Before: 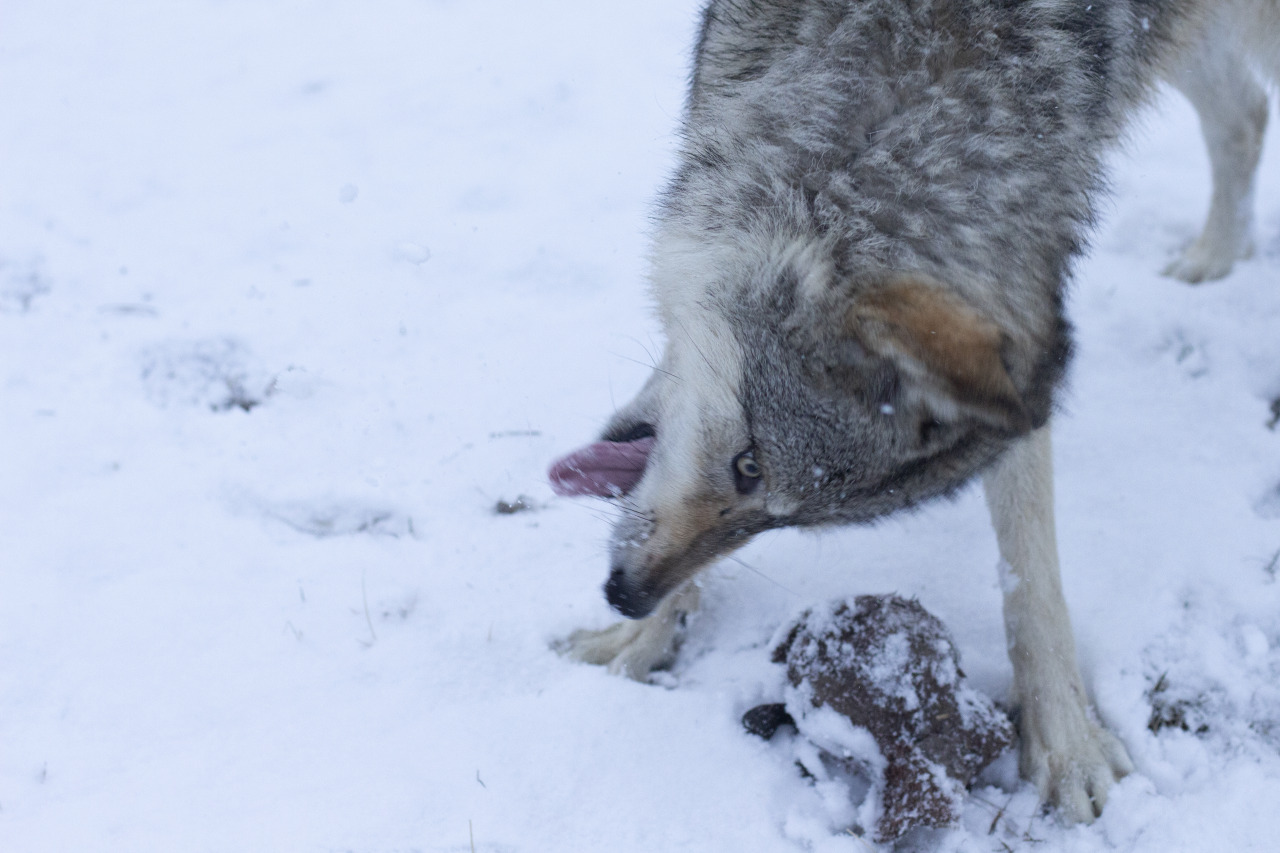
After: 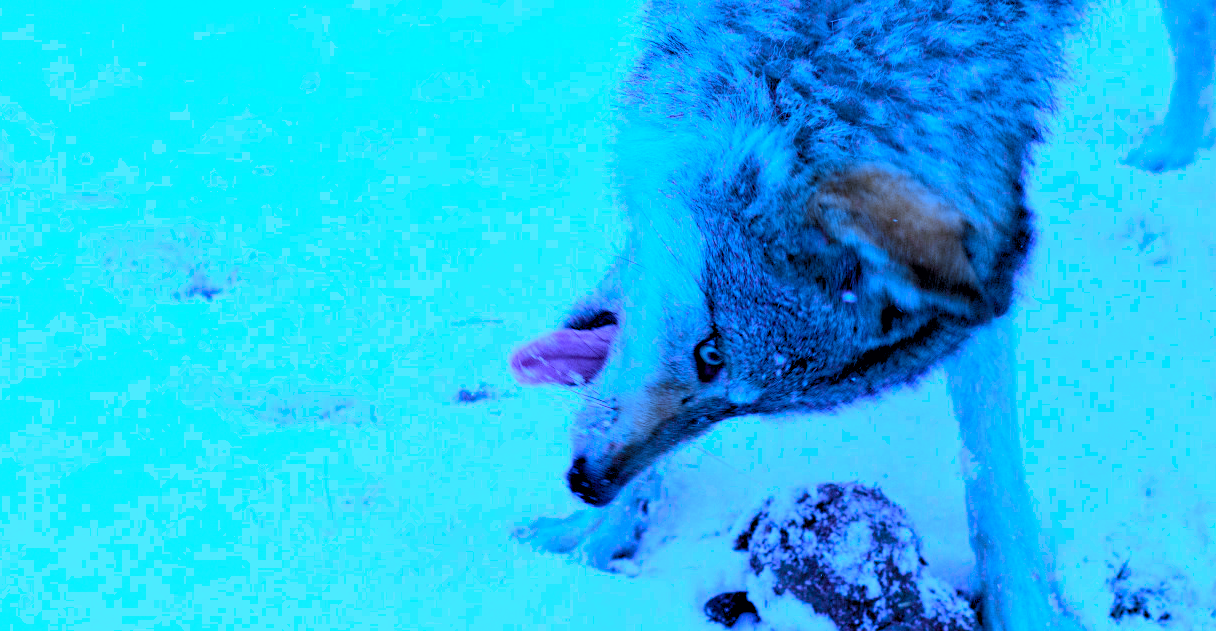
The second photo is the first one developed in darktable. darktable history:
contrast brightness saturation: brightness -0.02, saturation 0.35
white balance: red 0.766, blue 1.537
crop and rotate: left 2.991%, top 13.302%, right 1.981%, bottom 12.636%
tone curve: curves: ch0 [(0, 0) (0.071, 0.047) (0.266, 0.26) (0.491, 0.552) (0.753, 0.818) (1, 0.983)]; ch1 [(0, 0) (0.346, 0.307) (0.408, 0.369) (0.463, 0.443) (0.482, 0.493) (0.502, 0.5) (0.517, 0.518) (0.546, 0.587) (0.588, 0.643) (0.651, 0.709) (1, 1)]; ch2 [(0, 0) (0.346, 0.34) (0.434, 0.46) (0.485, 0.494) (0.5, 0.494) (0.517, 0.503) (0.535, 0.545) (0.583, 0.634) (0.625, 0.686) (1, 1)], color space Lab, independent channels, preserve colors none
haze removal: compatibility mode true, adaptive false
rgb levels: levels [[0.013, 0.434, 0.89], [0, 0.5, 1], [0, 0.5, 1]]
